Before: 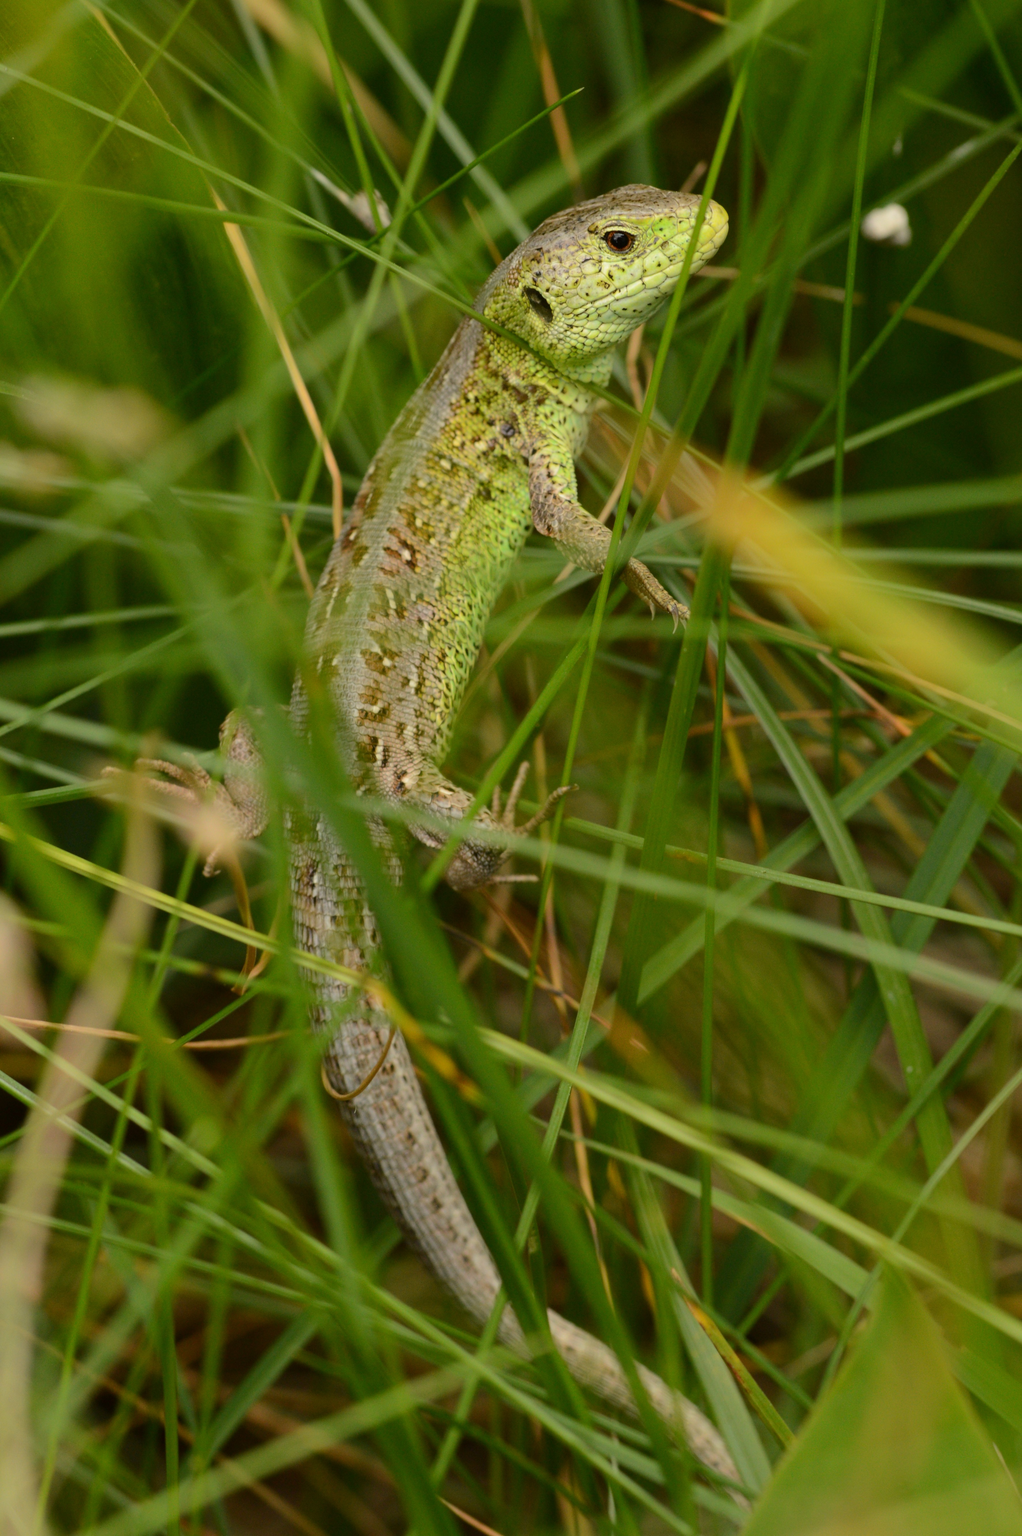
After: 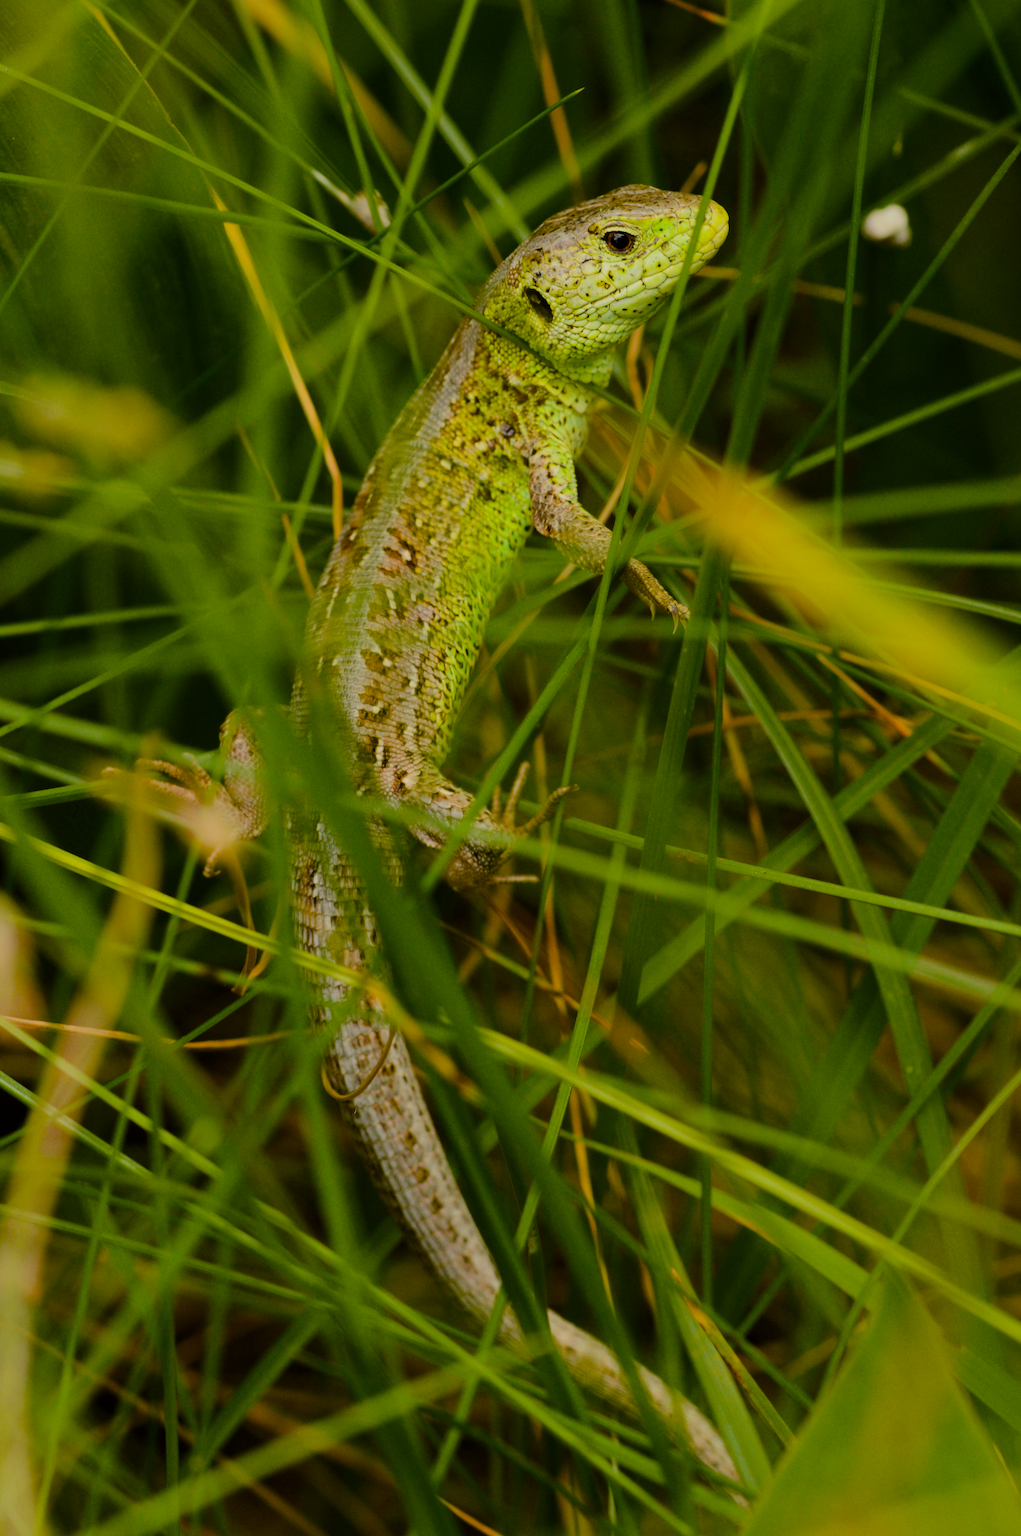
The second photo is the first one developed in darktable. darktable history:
color balance rgb: global offset › luminance -0.25%, linear chroma grading › global chroma 20.172%, perceptual saturation grading › global saturation 20%, perceptual saturation grading › highlights -24.934%, perceptual saturation grading › shadows 25.798%, global vibrance 15.821%, saturation formula JzAzBz (2021)
filmic rgb: black relative exposure -16 EV, white relative exposure 4.97 EV, hardness 6.2
